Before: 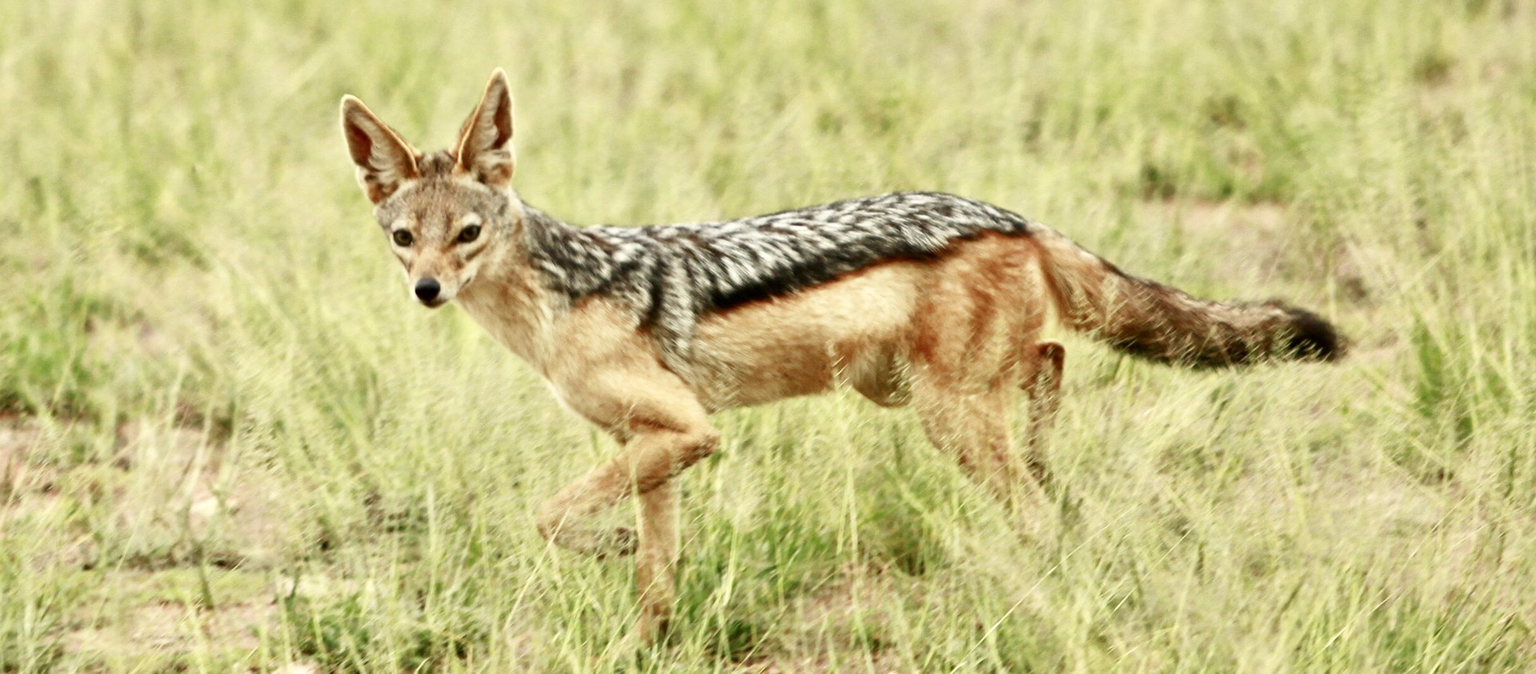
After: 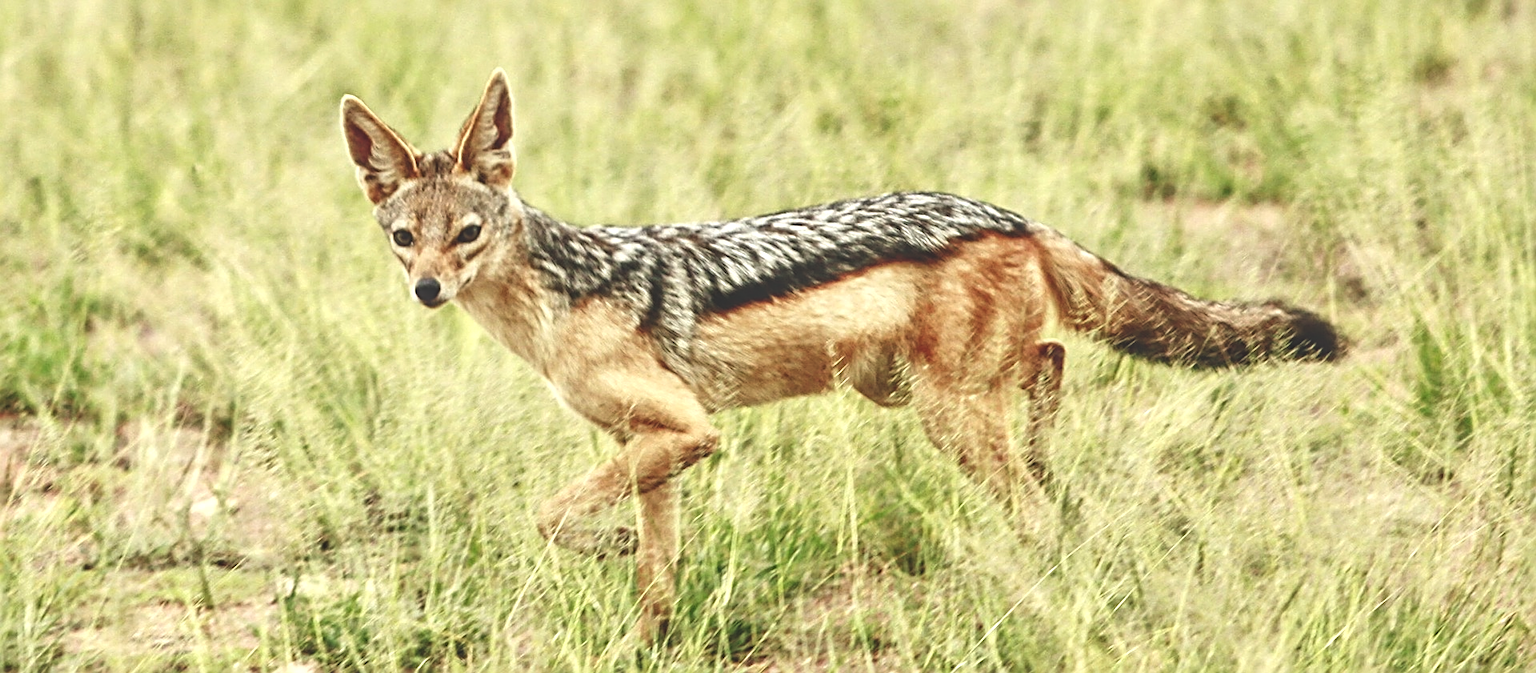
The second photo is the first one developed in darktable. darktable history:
exposure: black level correction -0.041, exposure 0.064 EV, compensate highlight preservation false
local contrast: detail 130%
sharpen: radius 2.676, amount 0.669
